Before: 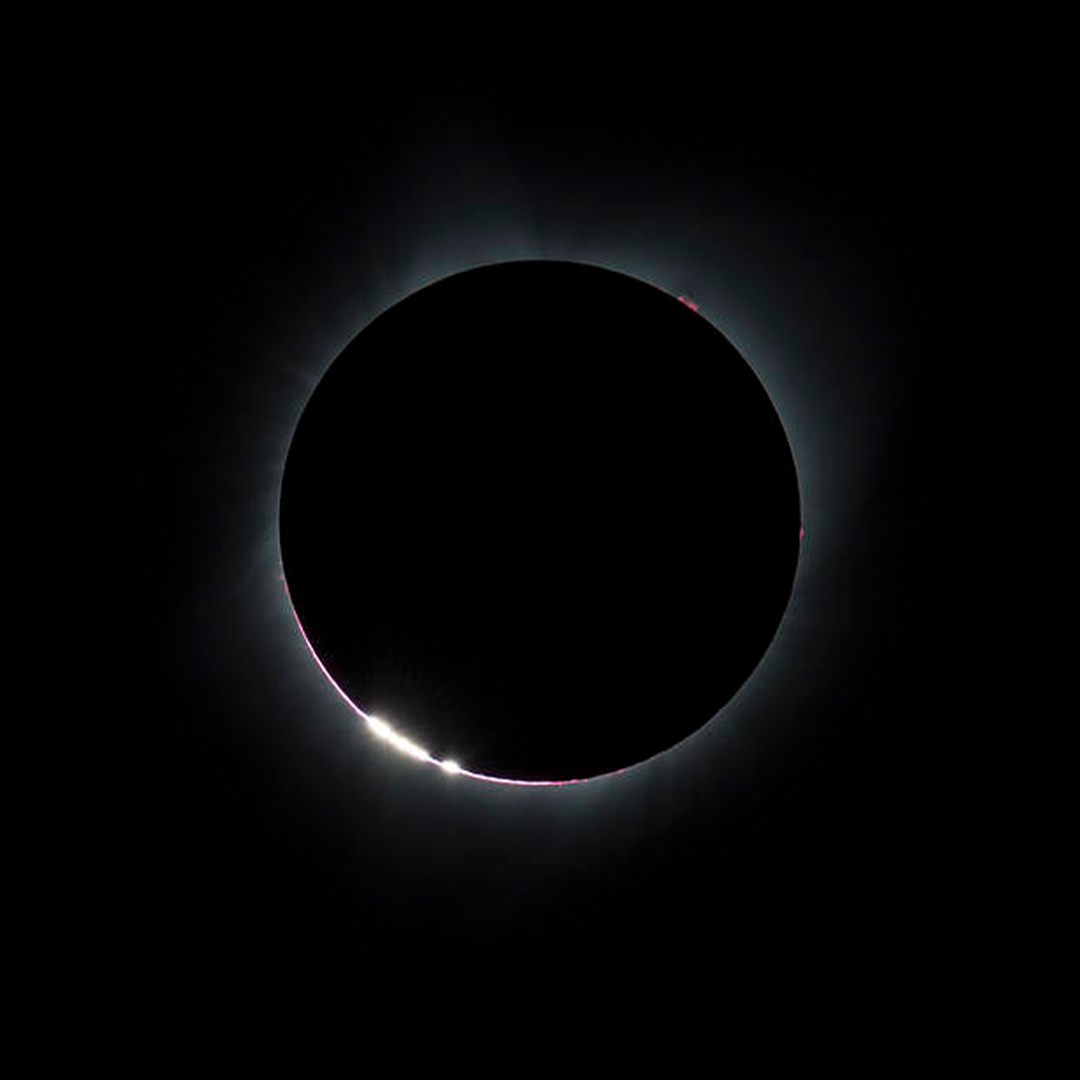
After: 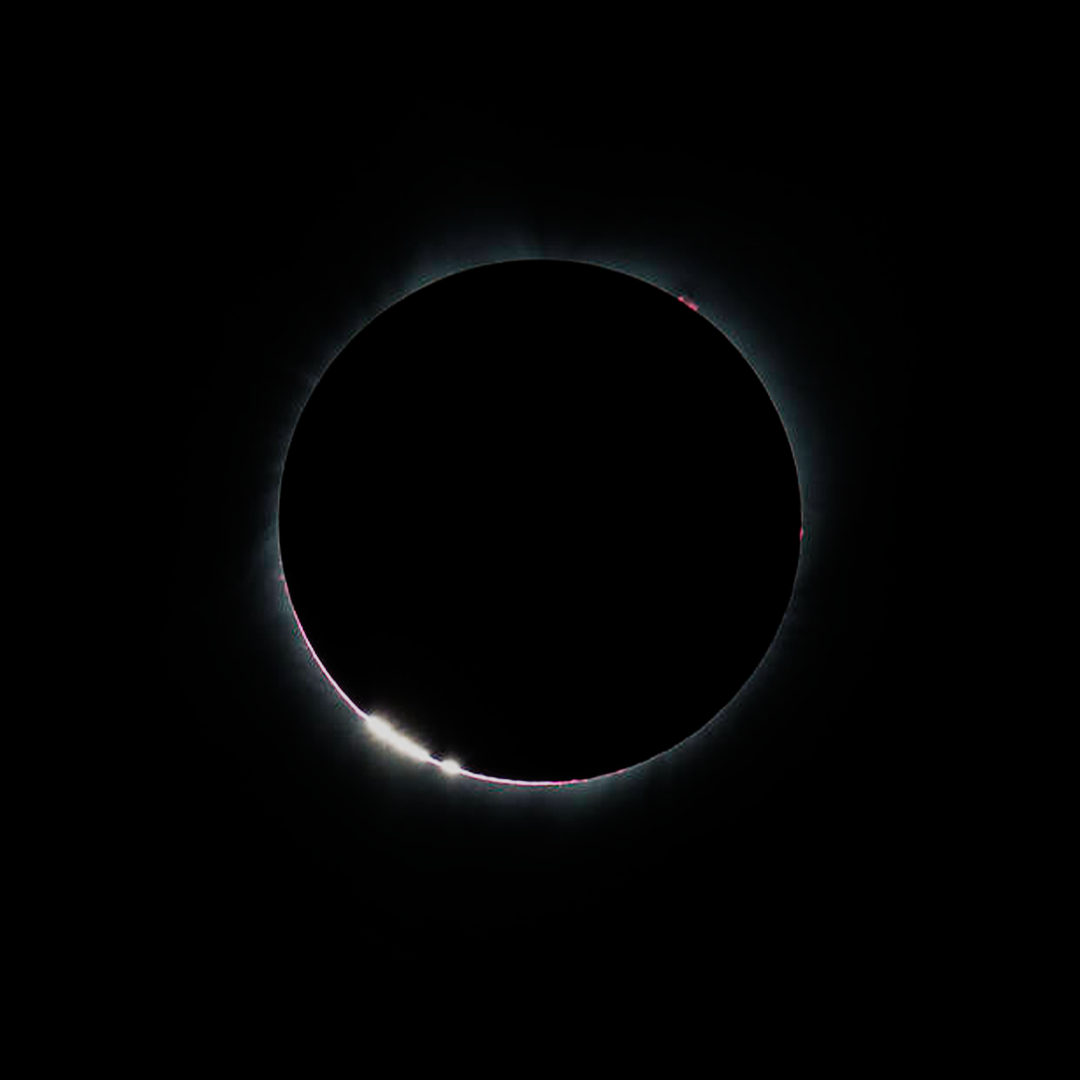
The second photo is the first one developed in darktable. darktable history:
sigmoid: contrast 1.69, skew -0.23, preserve hue 0%, red attenuation 0.1, red rotation 0.035, green attenuation 0.1, green rotation -0.017, blue attenuation 0.15, blue rotation -0.052, base primaries Rec2020
local contrast: on, module defaults
